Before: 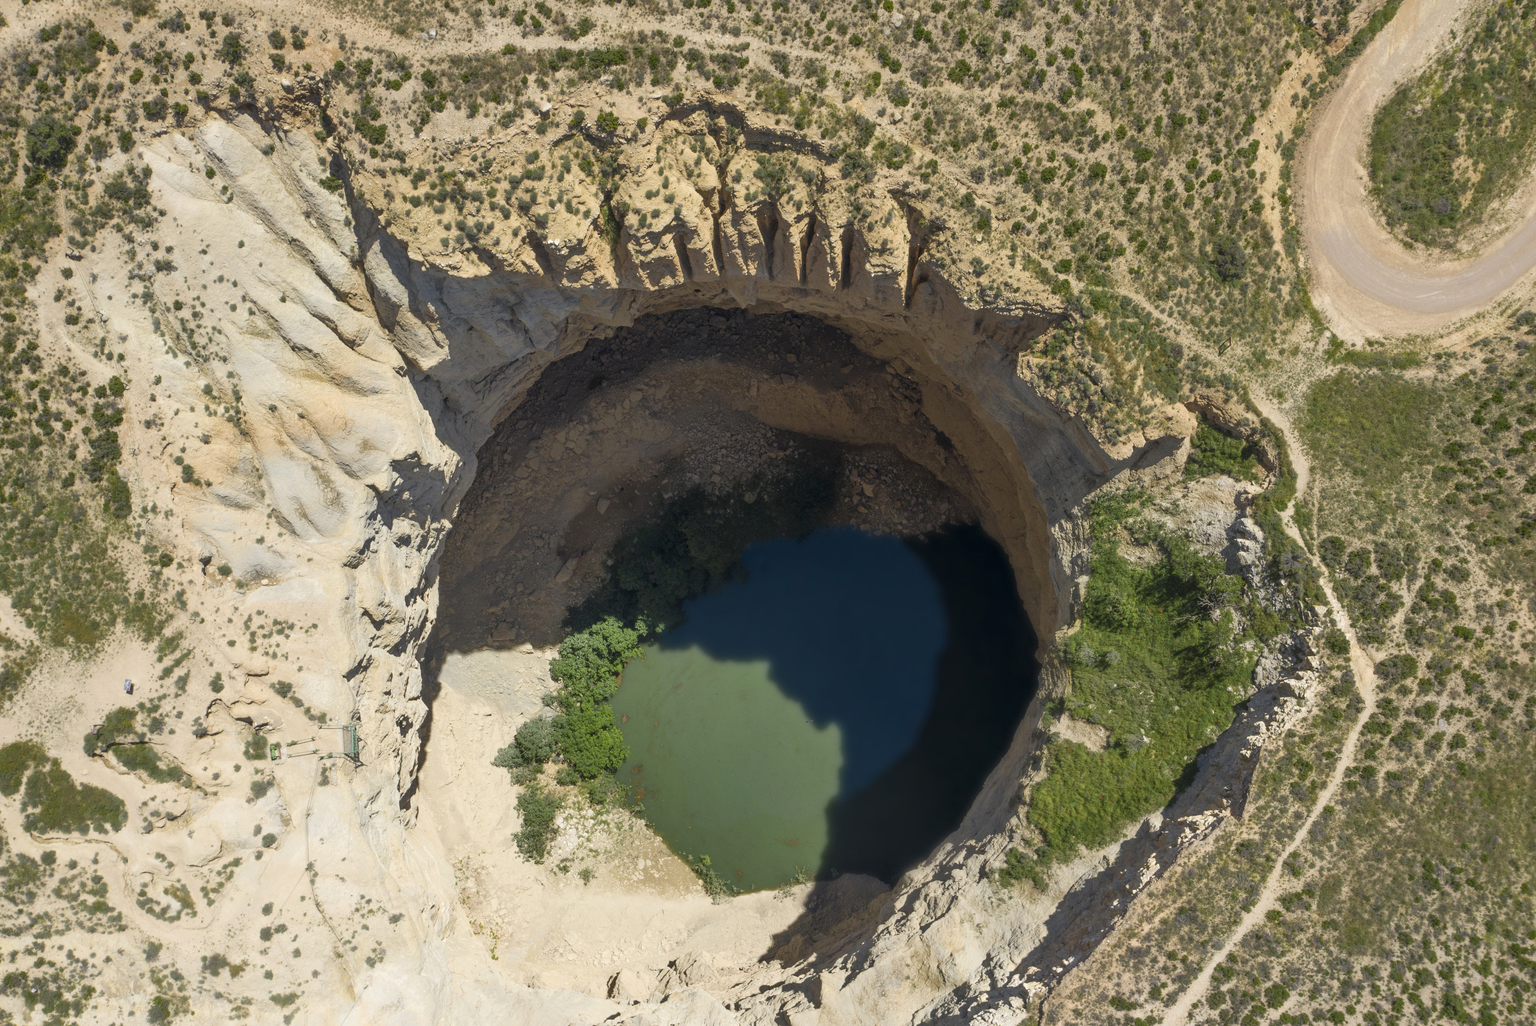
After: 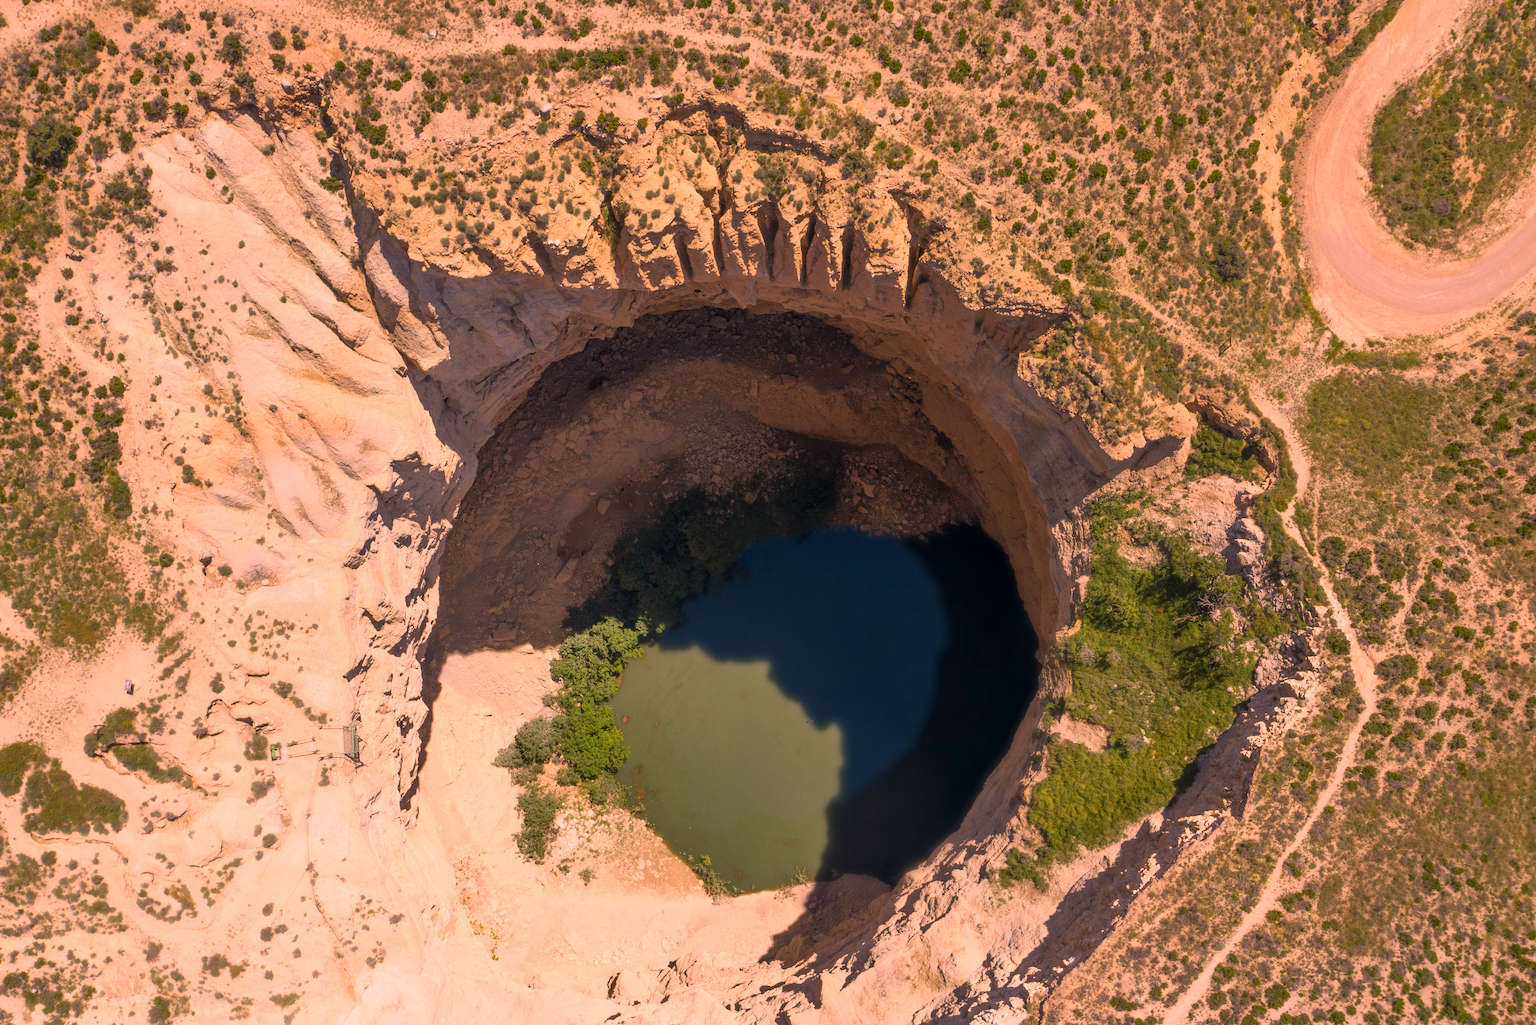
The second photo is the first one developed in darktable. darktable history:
color correction: highlights a* 21.88, highlights b* 22.25
white balance: red 1.05, blue 1.072
